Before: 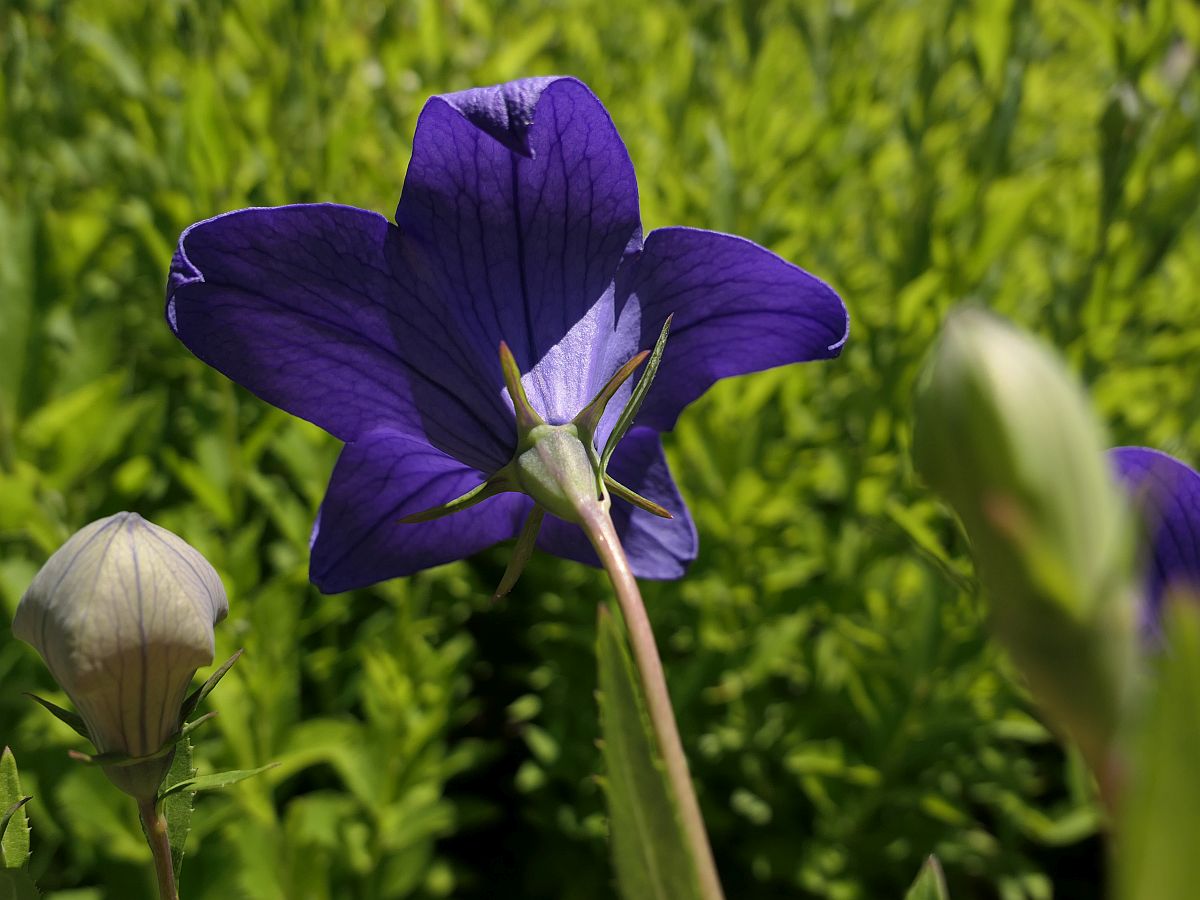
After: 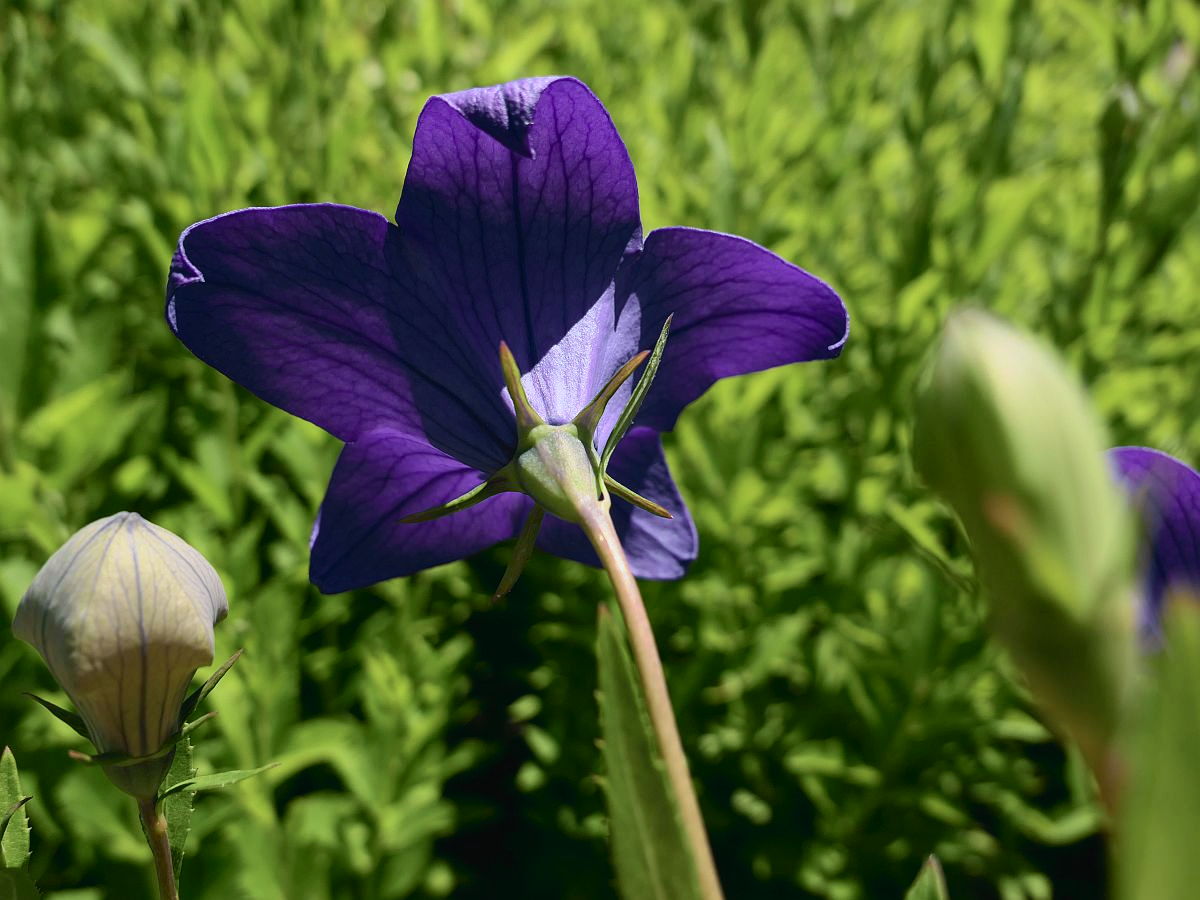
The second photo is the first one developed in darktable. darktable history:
tone curve: curves: ch0 [(0, 0.022) (0.114, 0.096) (0.282, 0.299) (0.456, 0.51) (0.613, 0.693) (0.786, 0.843) (0.999, 0.949)]; ch1 [(0, 0) (0.384, 0.365) (0.463, 0.447) (0.486, 0.474) (0.503, 0.5) (0.535, 0.522) (0.555, 0.546) (0.593, 0.599) (0.755, 0.793) (1, 1)]; ch2 [(0, 0) (0.369, 0.375) (0.449, 0.434) (0.501, 0.5) (0.528, 0.517) (0.561, 0.57) (0.612, 0.631) (0.668, 0.659) (1, 1)], color space Lab, independent channels, preserve colors none
